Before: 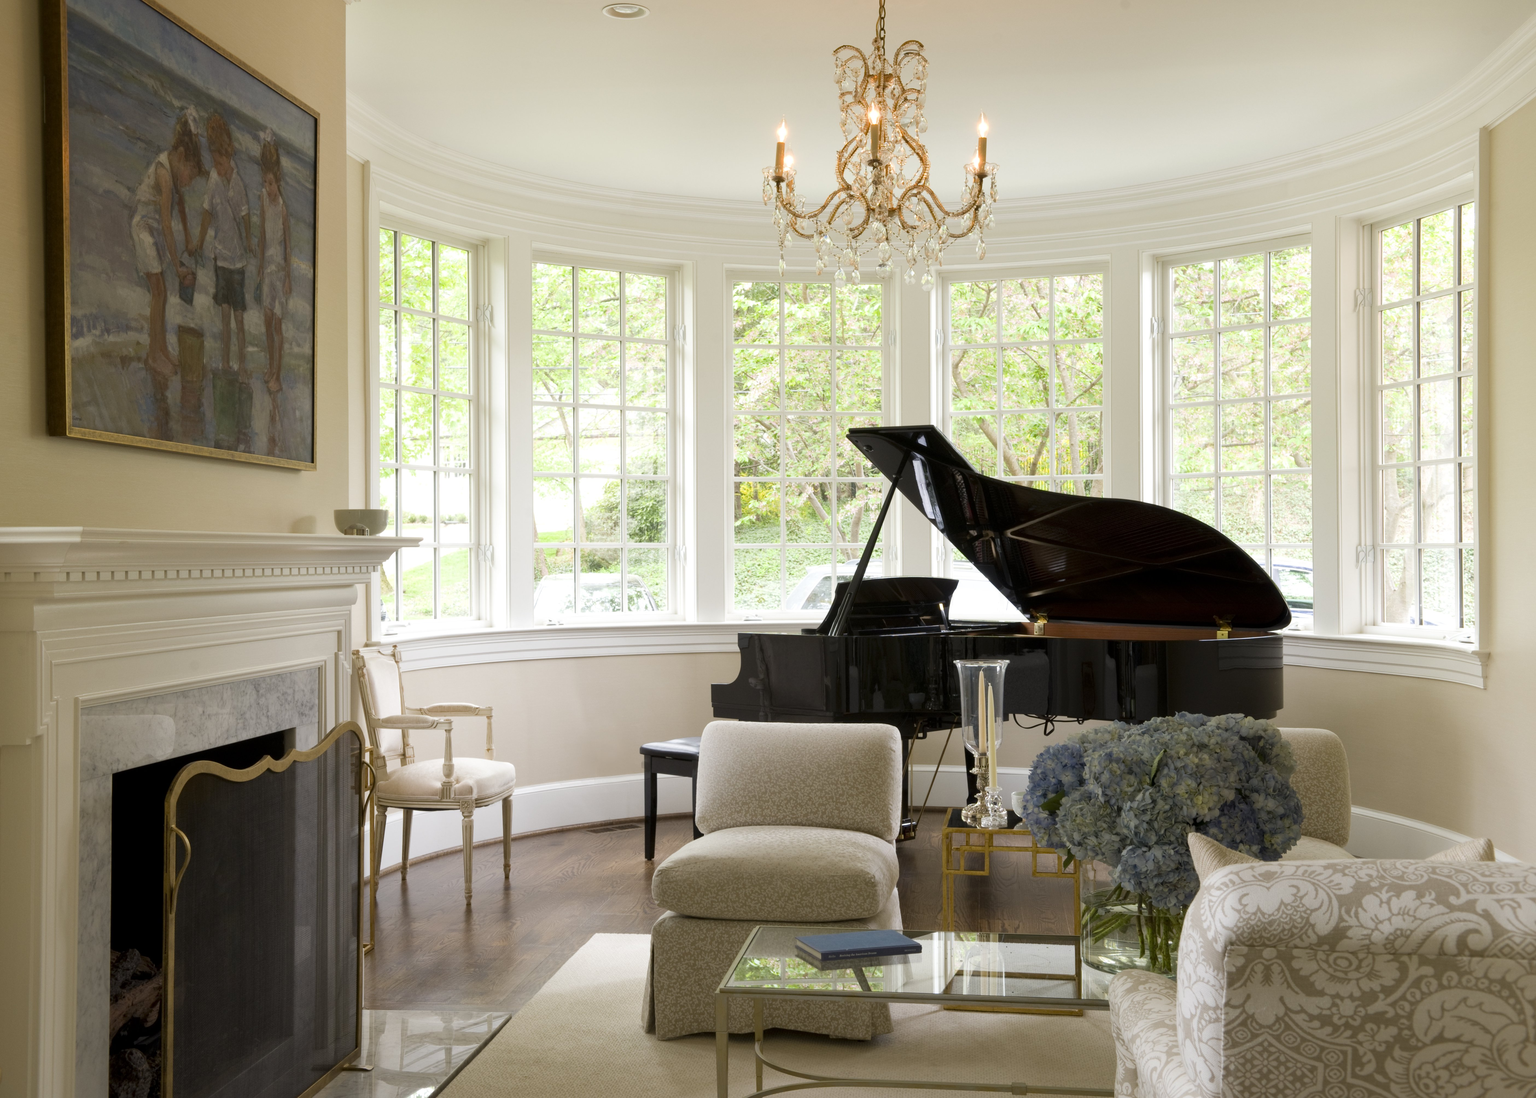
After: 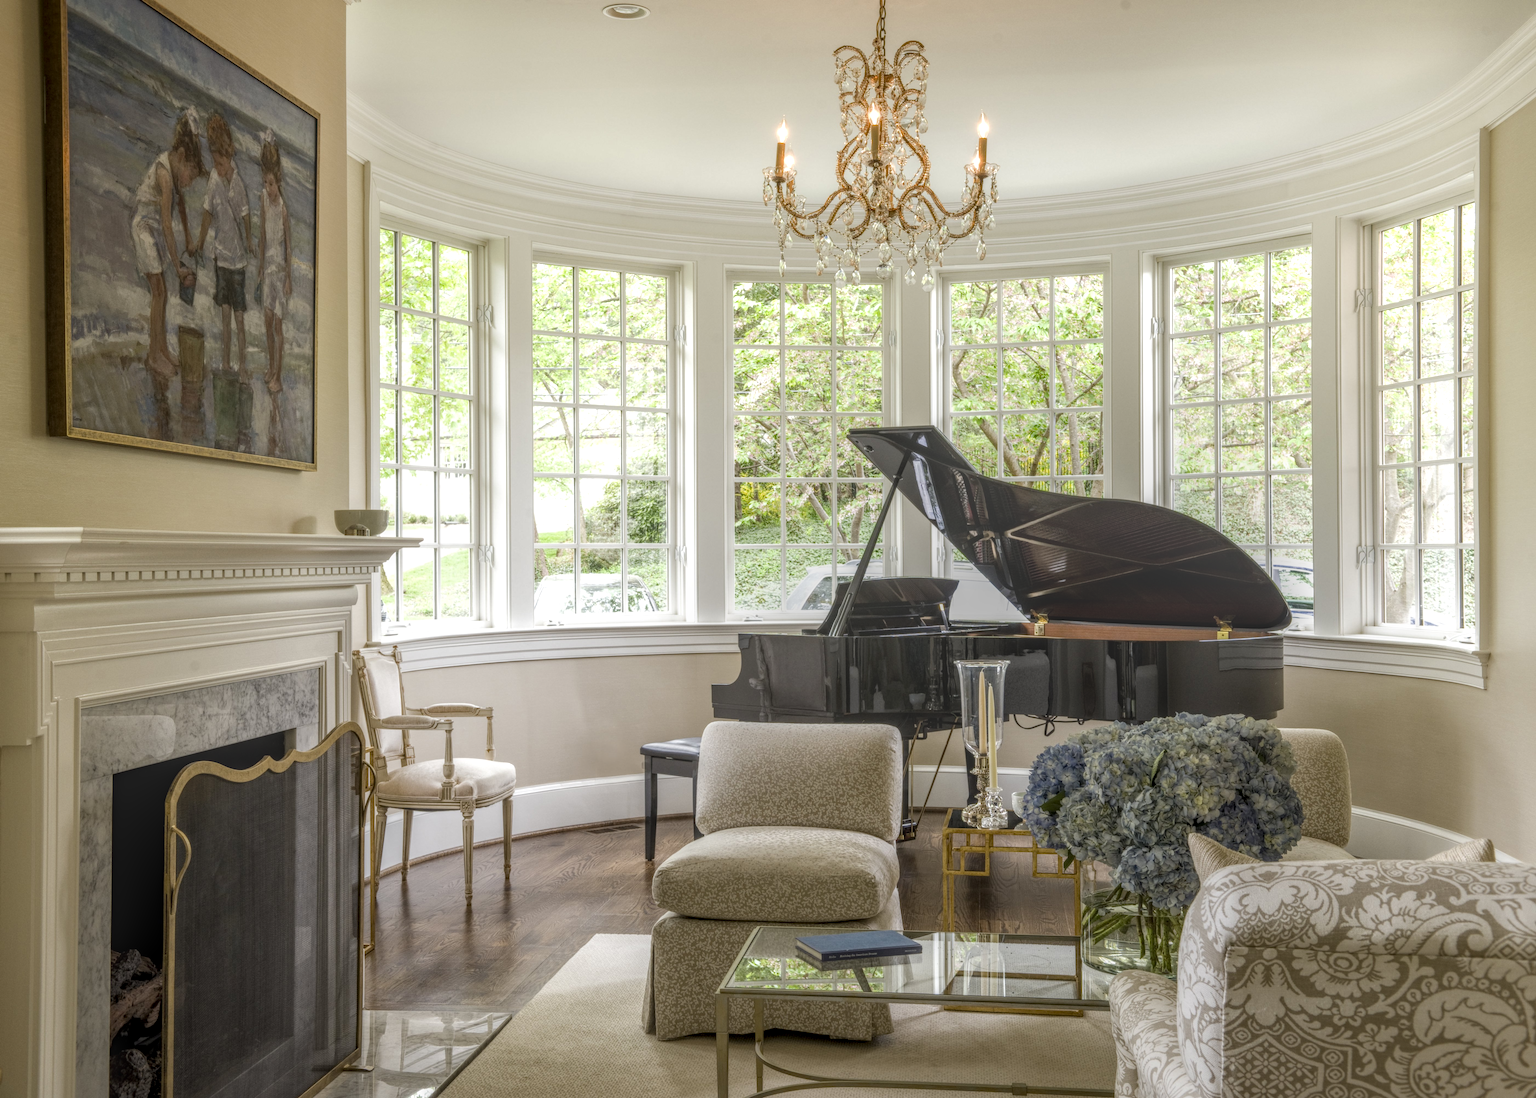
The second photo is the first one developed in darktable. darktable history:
local contrast: highlights 2%, shadows 6%, detail 199%, midtone range 0.248
